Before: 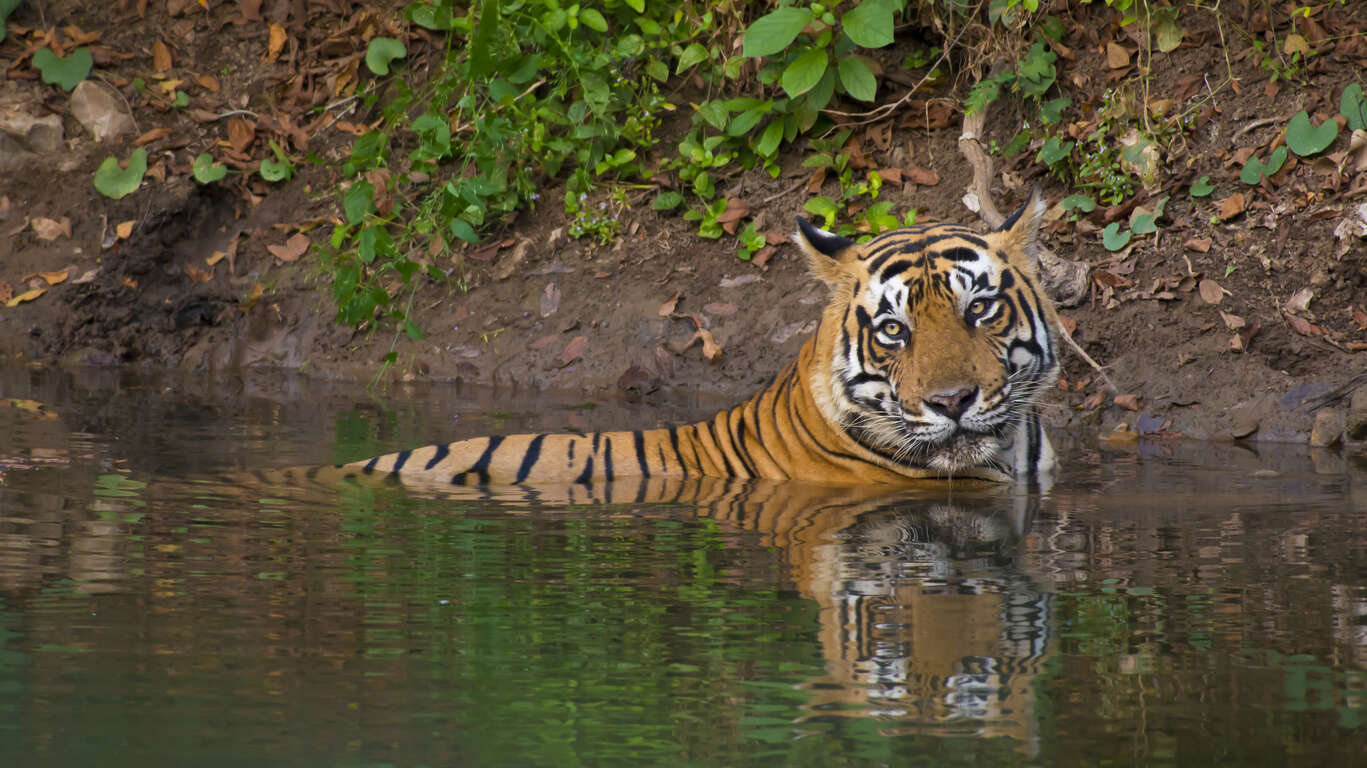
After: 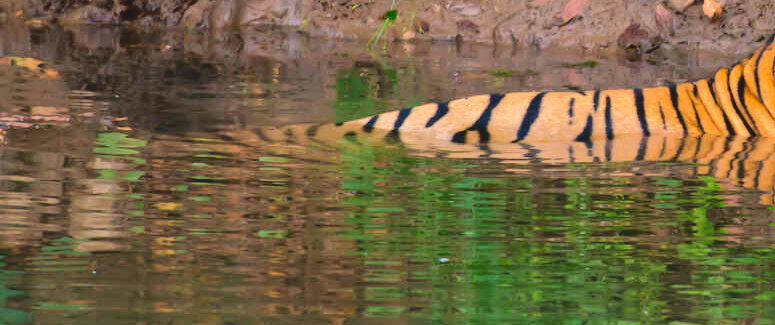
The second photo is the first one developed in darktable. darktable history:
base curve: curves: ch0 [(0, 0) (0.012, 0.01) (0.073, 0.168) (0.31, 0.711) (0.645, 0.957) (1, 1)], exposure shift 0.582
crop: top 44.534%, right 43.29%, bottom 13.07%
tone curve: curves: ch0 [(0, 0) (0.003, 0.098) (0.011, 0.099) (0.025, 0.103) (0.044, 0.114) (0.069, 0.13) (0.1, 0.142) (0.136, 0.161) (0.177, 0.189) (0.224, 0.224) (0.277, 0.266) (0.335, 0.32) (0.399, 0.38) (0.468, 0.45) (0.543, 0.522) (0.623, 0.598) (0.709, 0.669) (0.801, 0.731) (0.898, 0.786) (1, 1)], color space Lab, independent channels, preserve colors none
